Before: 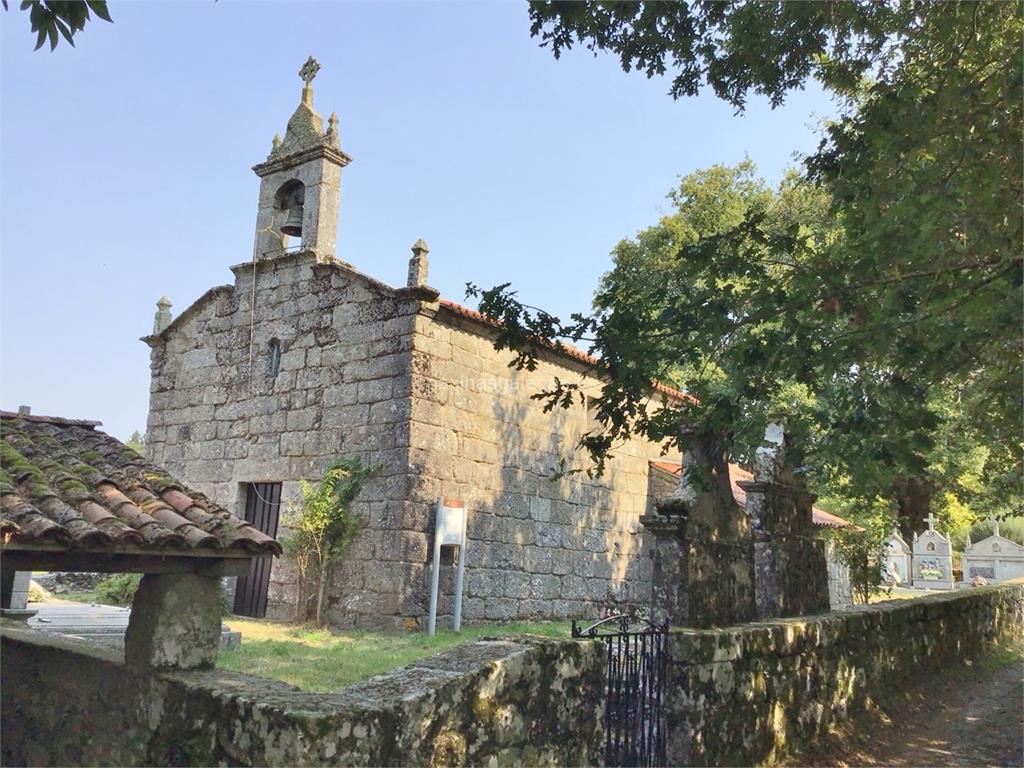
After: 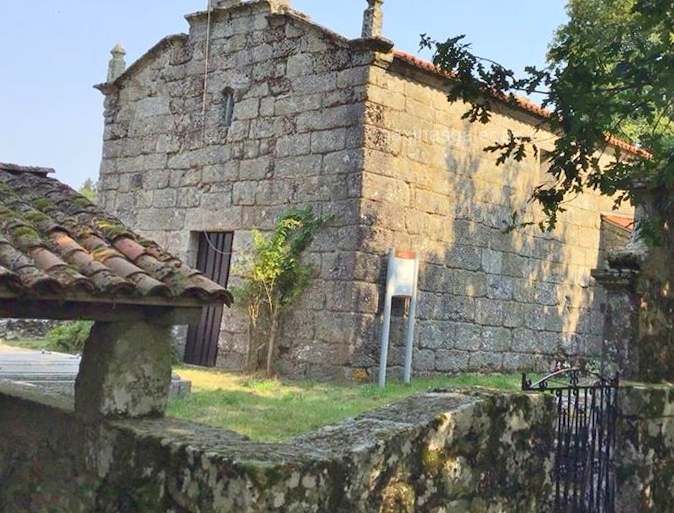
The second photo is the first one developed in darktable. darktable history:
crop and rotate: angle -0.696°, left 3.874%, top 32.115%, right 29.156%
contrast brightness saturation: contrast 0.037, saturation 0.164
exposure: compensate exposure bias true, compensate highlight preservation false
